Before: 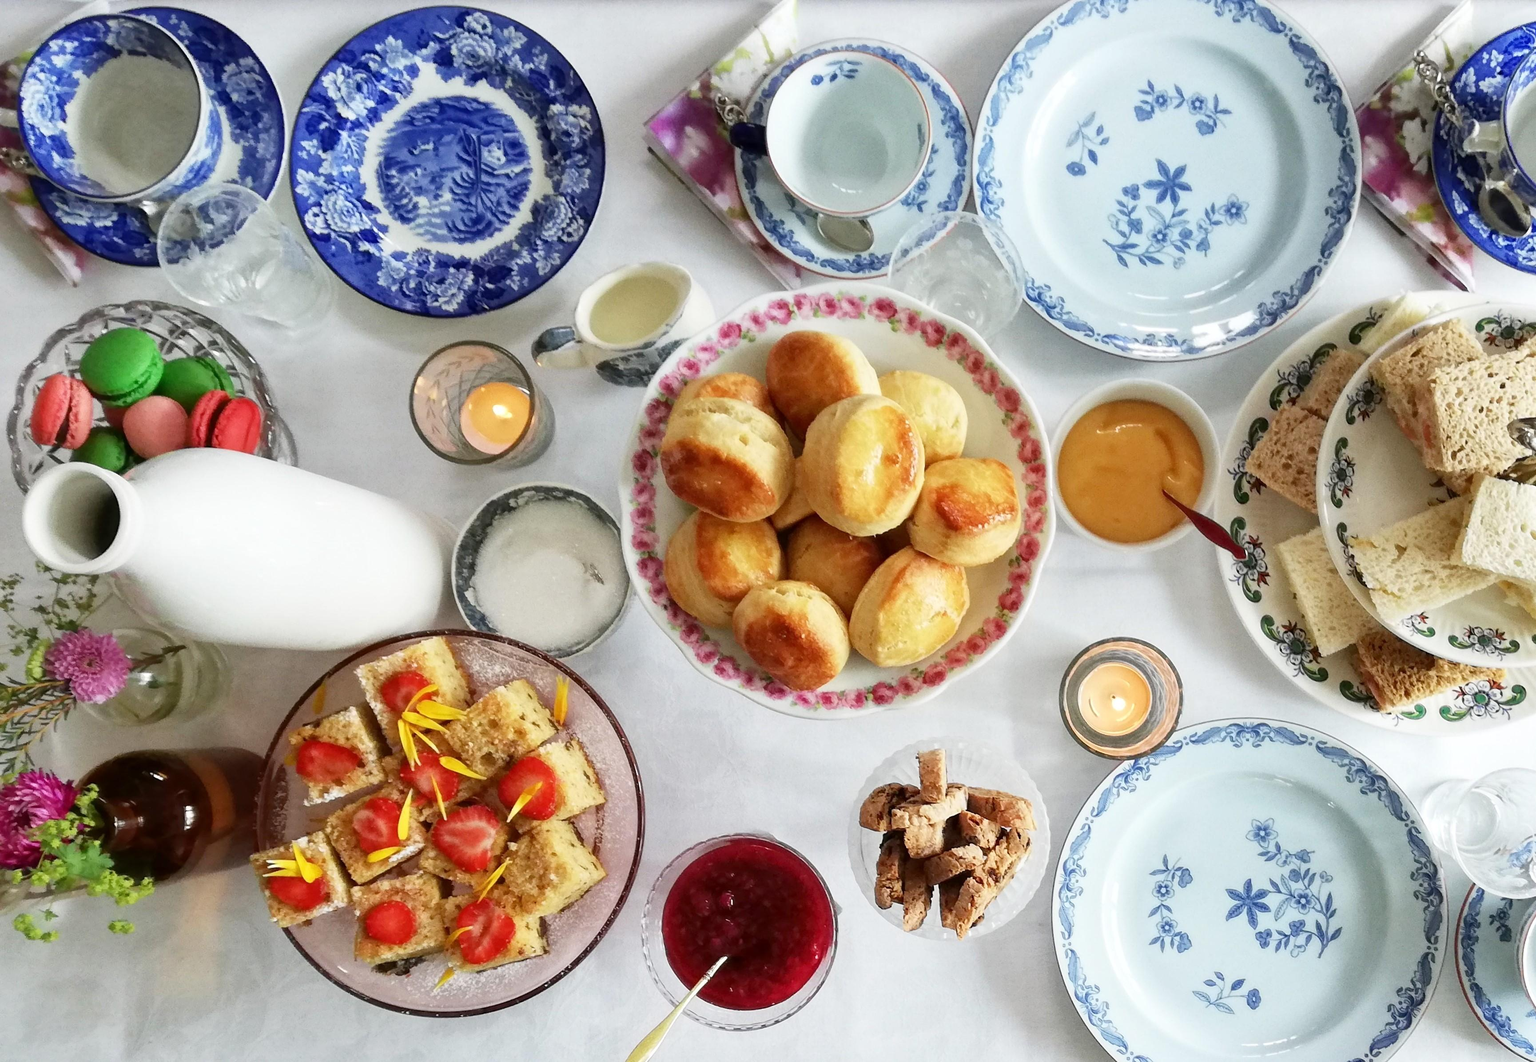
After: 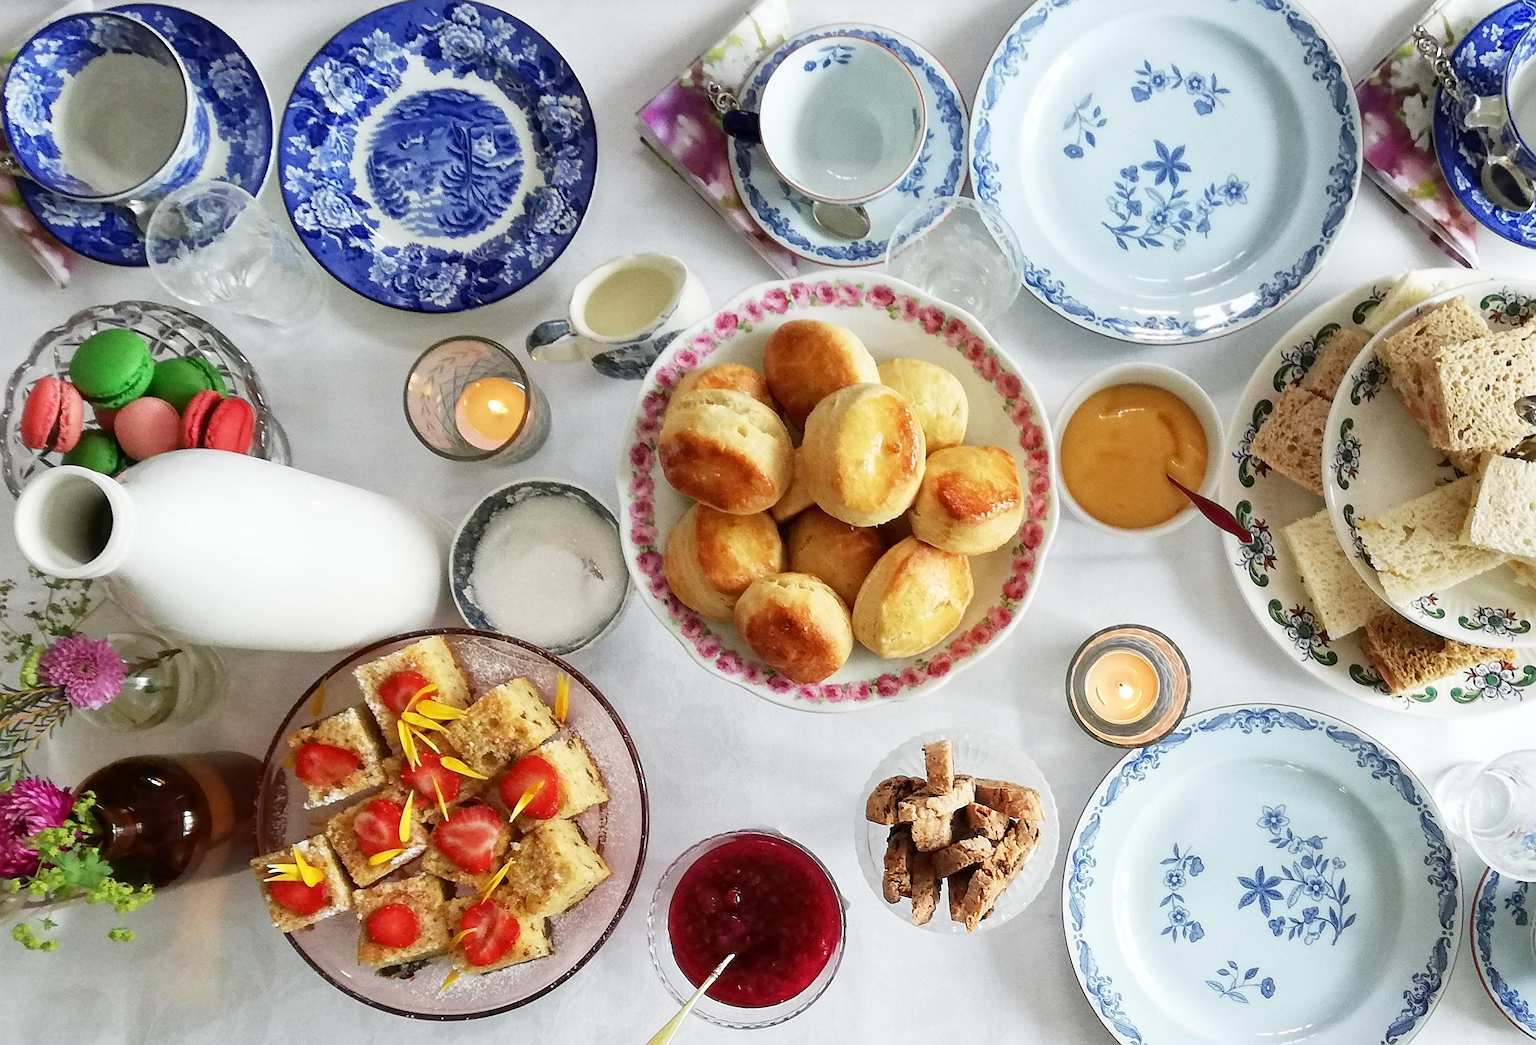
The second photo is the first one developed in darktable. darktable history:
sharpen: on, module defaults
rotate and perspective: rotation -1°, crop left 0.011, crop right 0.989, crop top 0.025, crop bottom 0.975
grain: coarseness 0.09 ISO, strength 16.61%
